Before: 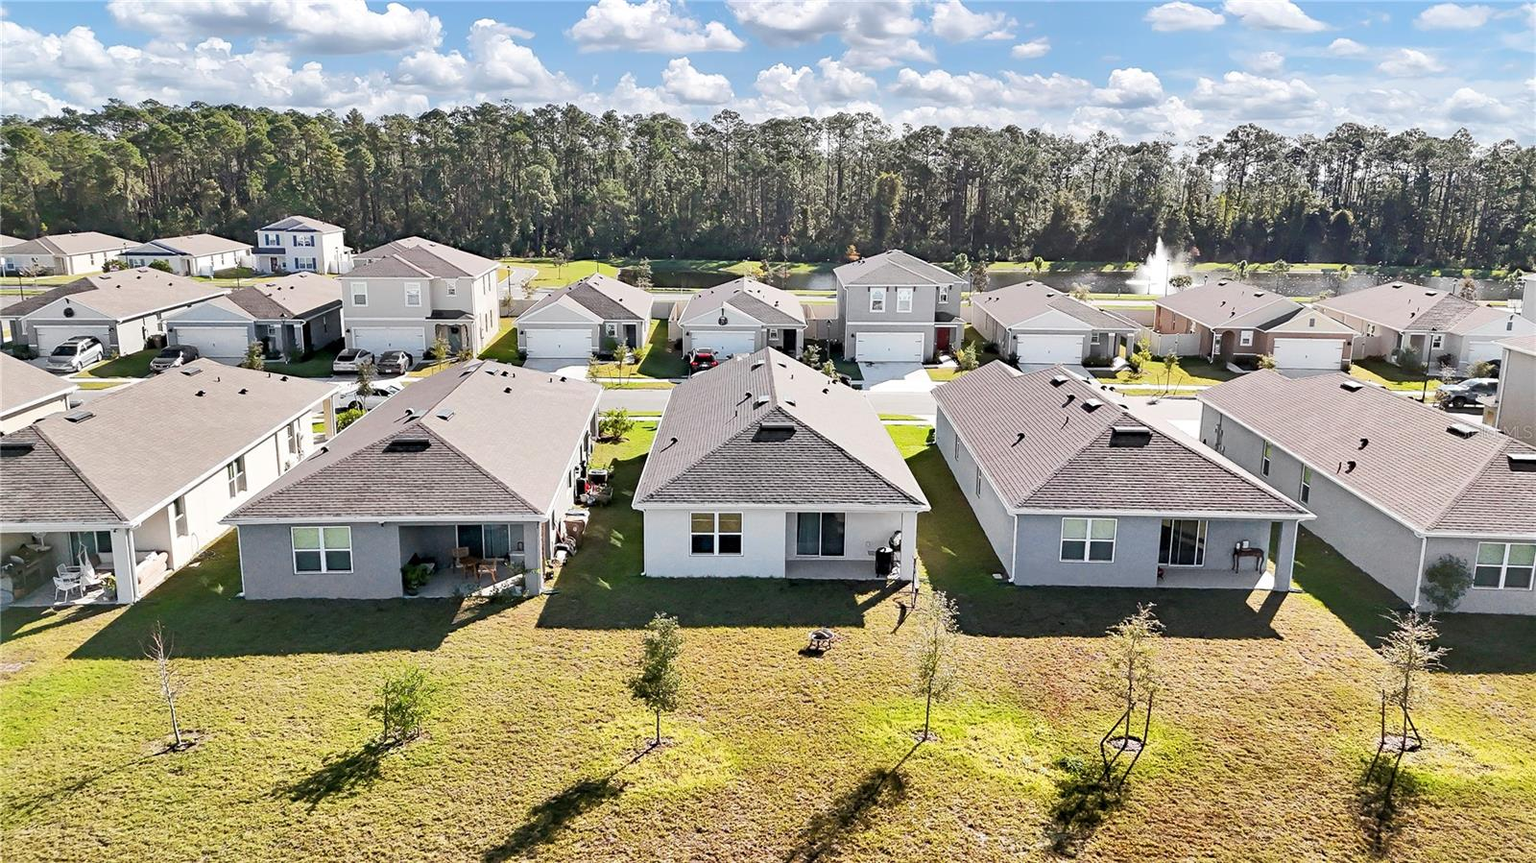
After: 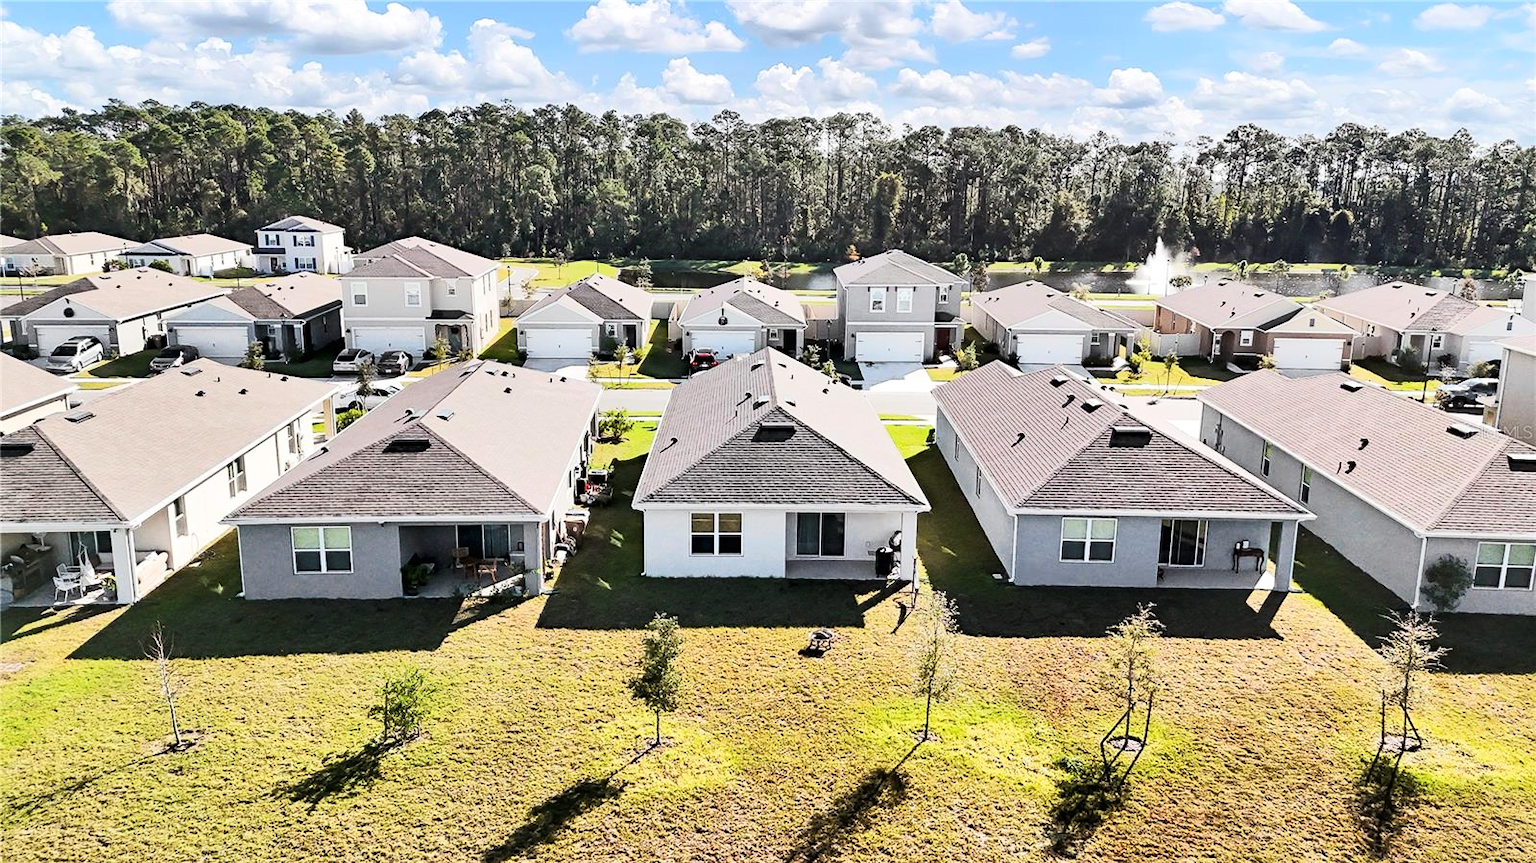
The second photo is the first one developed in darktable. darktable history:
tone curve: curves: ch0 [(0, 0) (0.003, 0.008) (0.011, 0.008) (0.025, 0.011) (0.044, 0.017) (0.069, 0.029) (0.1, 0.045) (0.136, 0.067) (0.177, 0.103) (0.224, 0.151) (0.277, 0.21) (0.335, 0.285) (0.399, 0.37) (0.468, 0.462) (0.543, 0.568) (0.623, 0.679) (0.709, 0.79) (0.801, 0.876) (0.898, 0.936) (1, 1)], color space Lab, linked channels, preserve colors none
